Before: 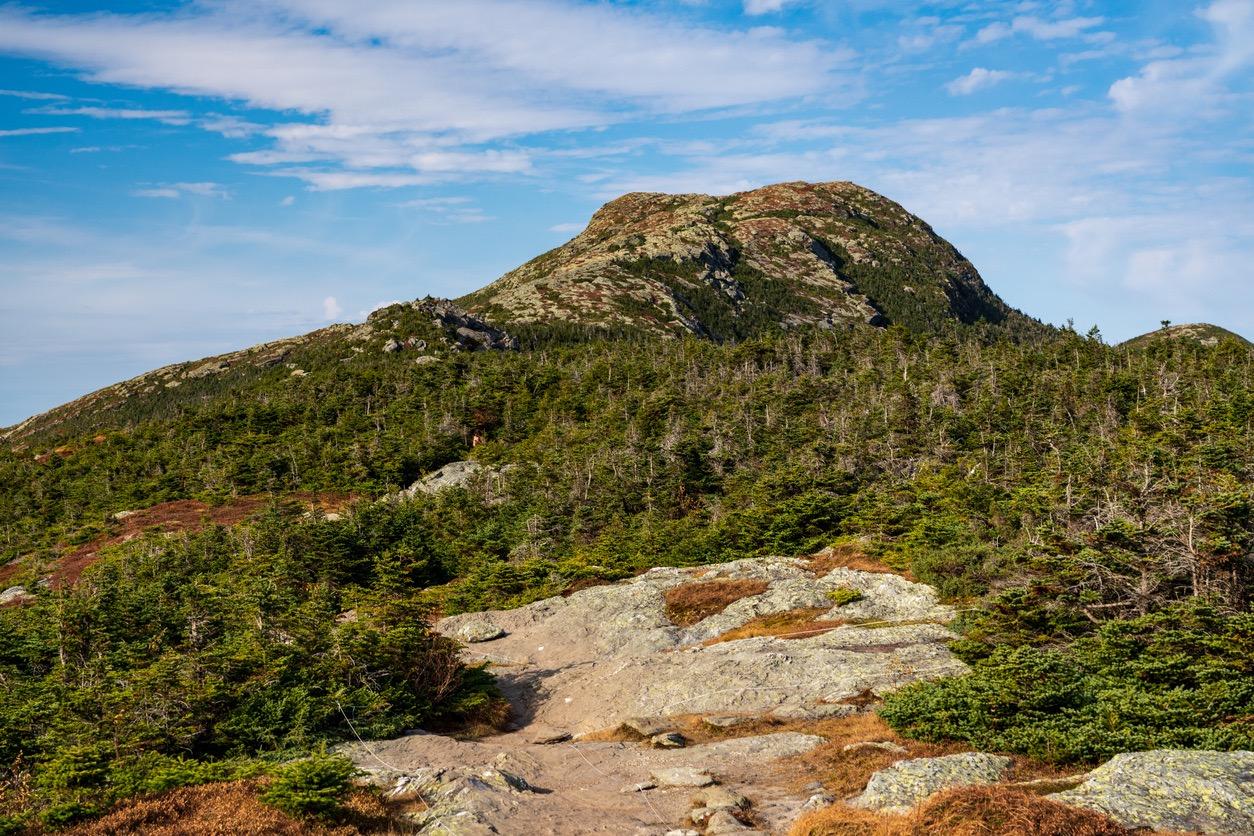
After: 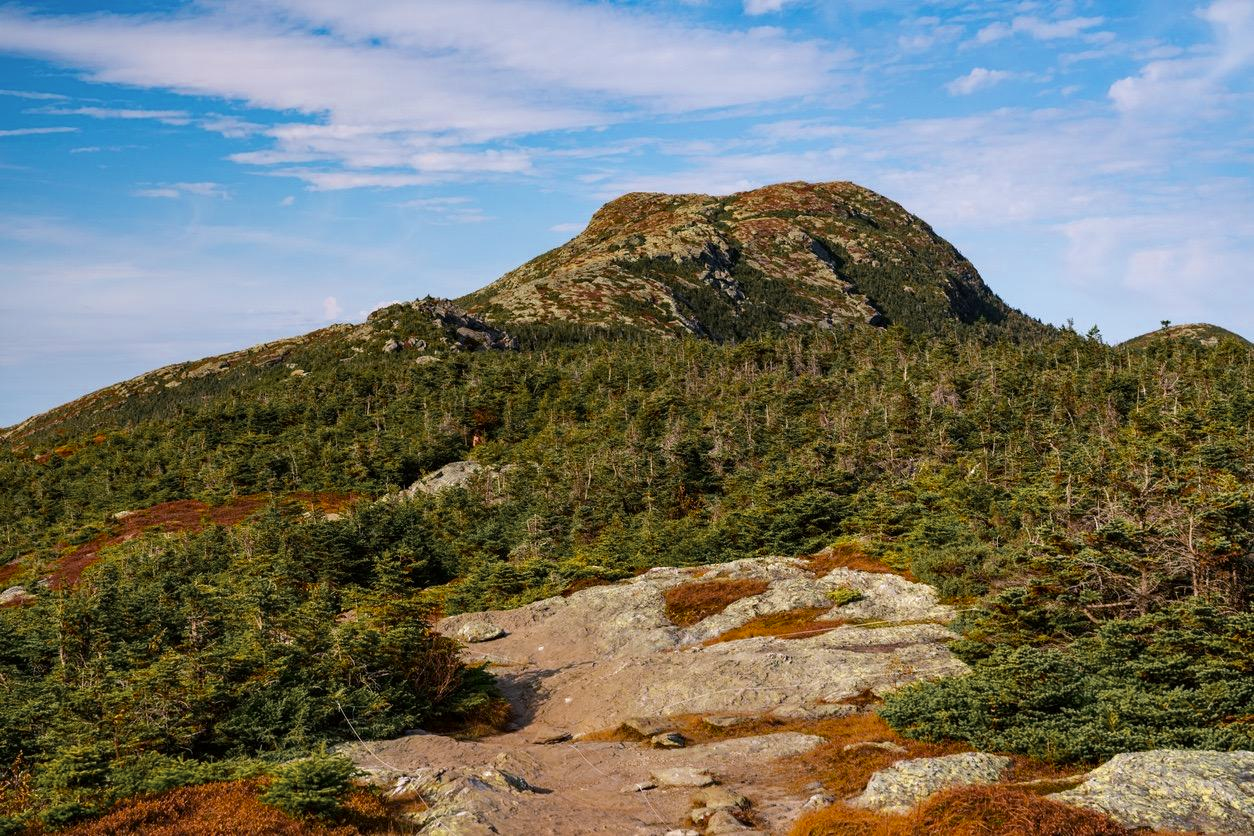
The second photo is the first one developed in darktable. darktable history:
color zones: curves: ch0 [(0.11, 0.396) (0.195, 0.36) (0.25, 0.5) (0.303, 0.412) (0.357, 0.544) (0.75, 0.5) (0.967, 0.328)]; ch1 [(0, 0.468) (0.112, 0.512) (0.202, 0.6) (0.25, 0.5) (0.307, 0.352) (0.357, 0.544) (0.75, 0.5) (0.963, 0.524)]
color correction: highlights a* 3.16, highlights b* -1.08, shadows a* -0.051, shadows b* 1.93, saturation 0.984
